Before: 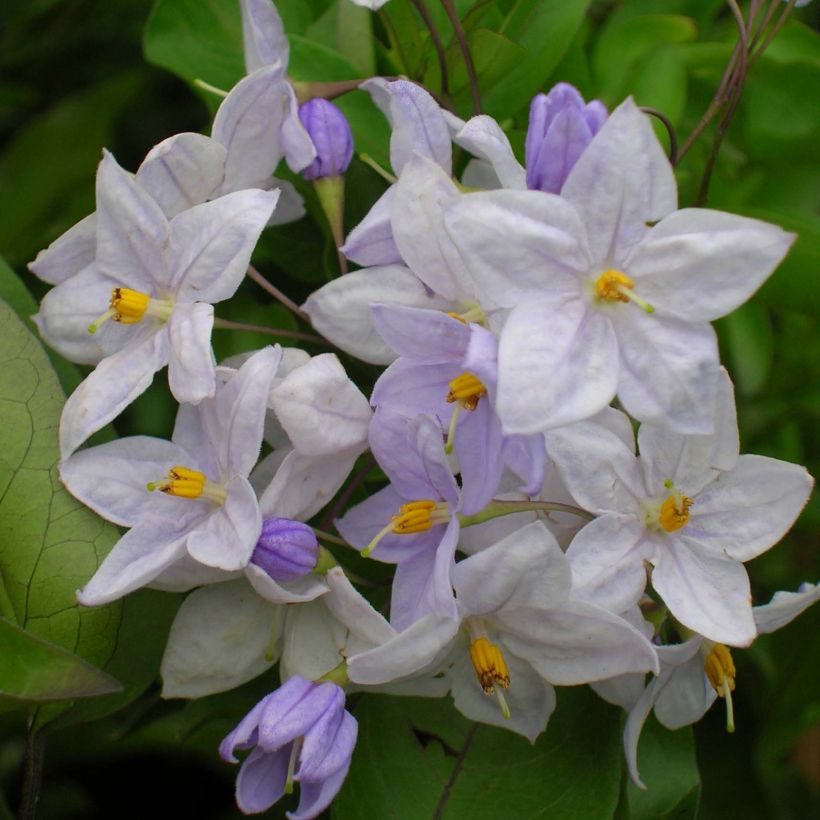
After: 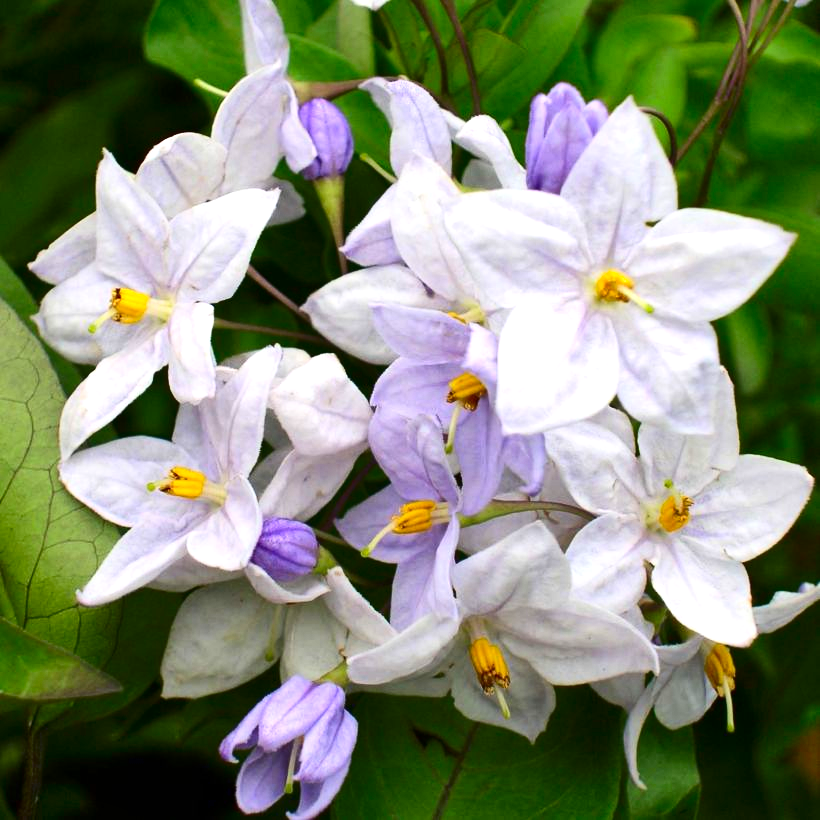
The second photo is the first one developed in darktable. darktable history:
contrast brightness saturation: contrast 0.205, brightness -0.104, saturation 0.096
shadows and highlights: soften with gaussian
exposure: exposure 1 EV, compensate exposure bias true, compensate highlight preservation false
